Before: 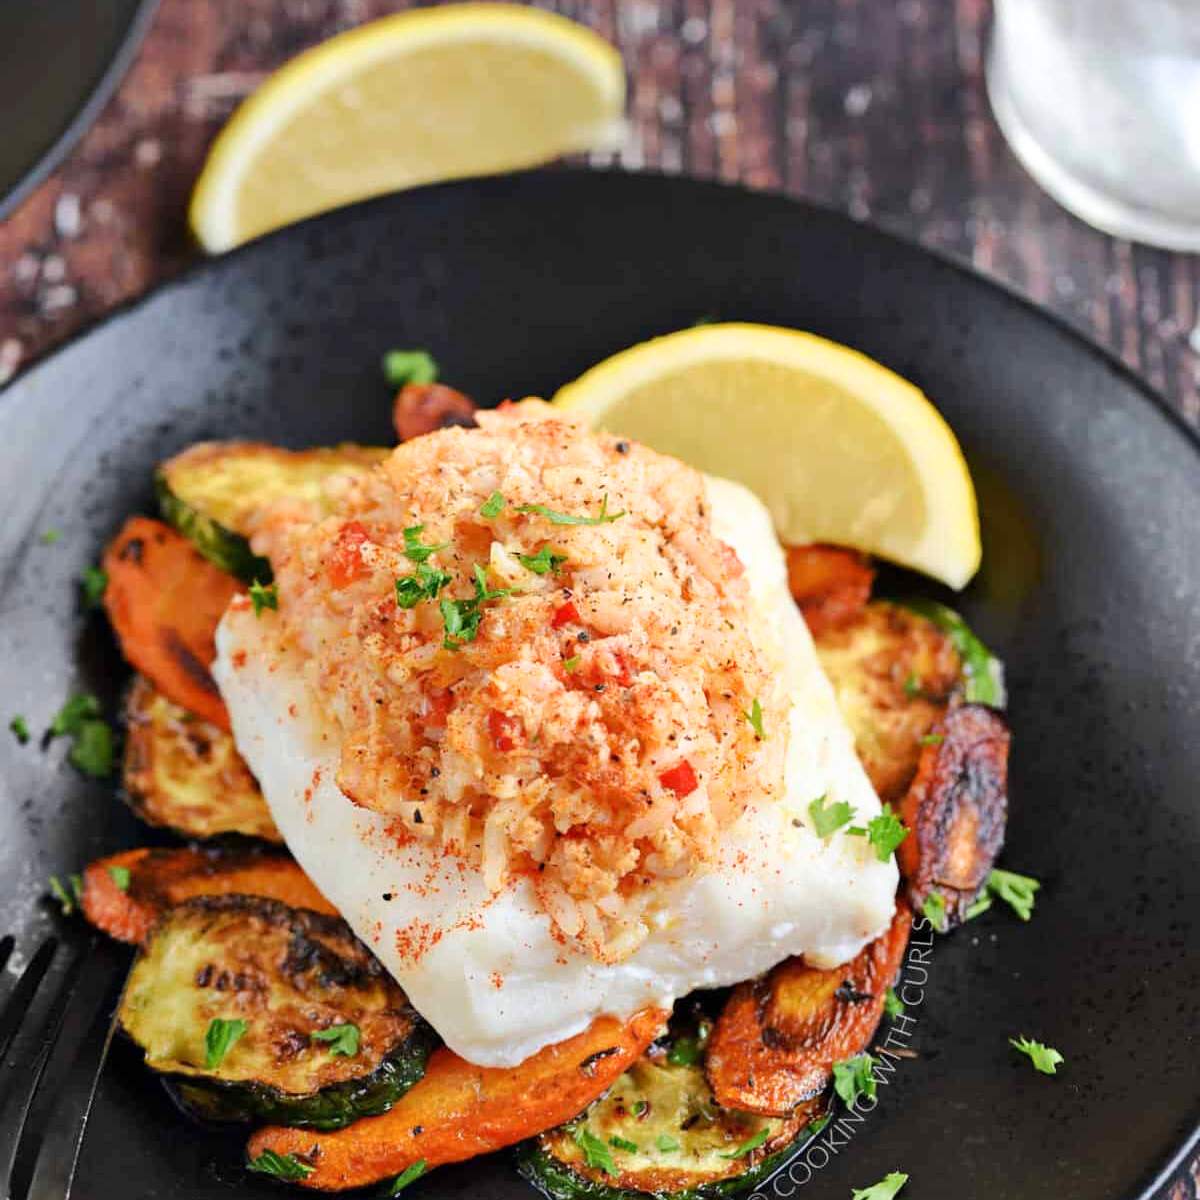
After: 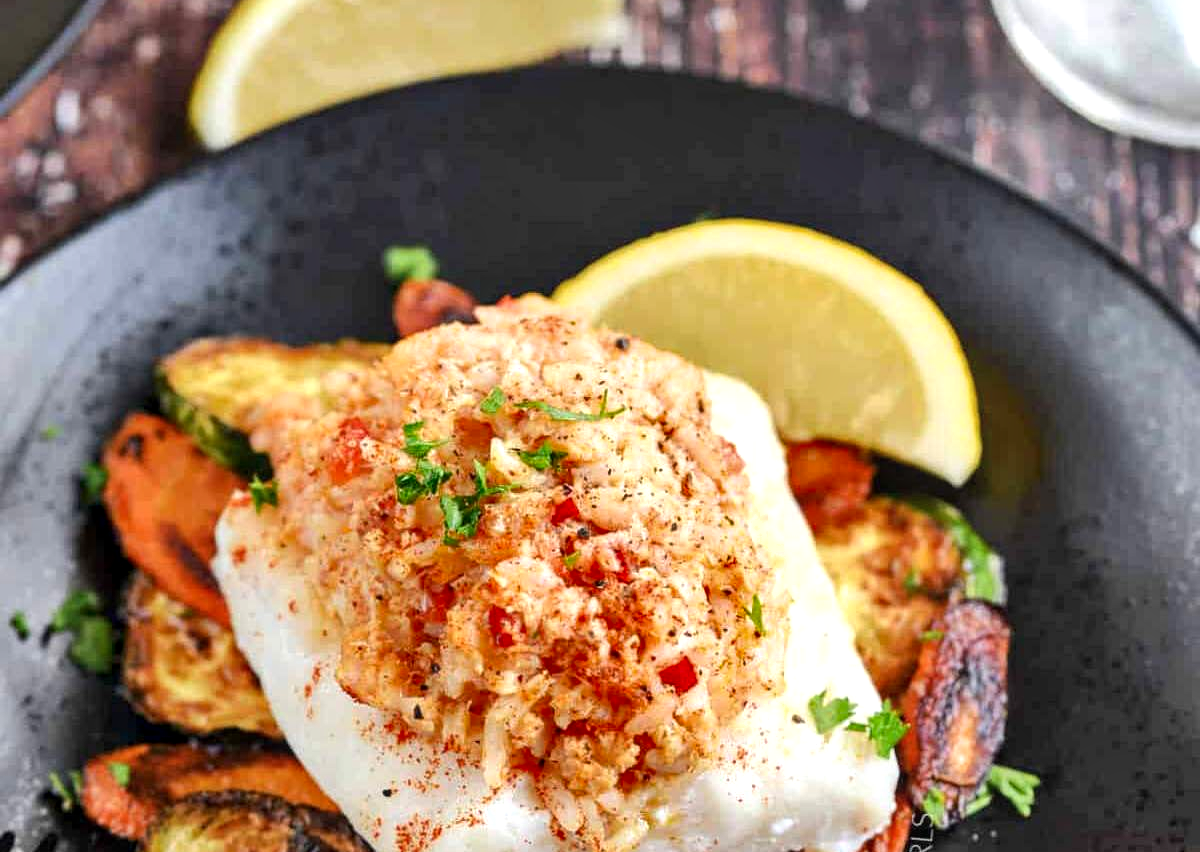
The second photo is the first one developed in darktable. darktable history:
crop and rotate: top 8.709%, bottom 20.219%
local contrast: on, module defaults
shadows and highlights: soften with gaussian
exposure: exposure 0.203 EV, compensate exposure bias true, compensate highlight preservation false
